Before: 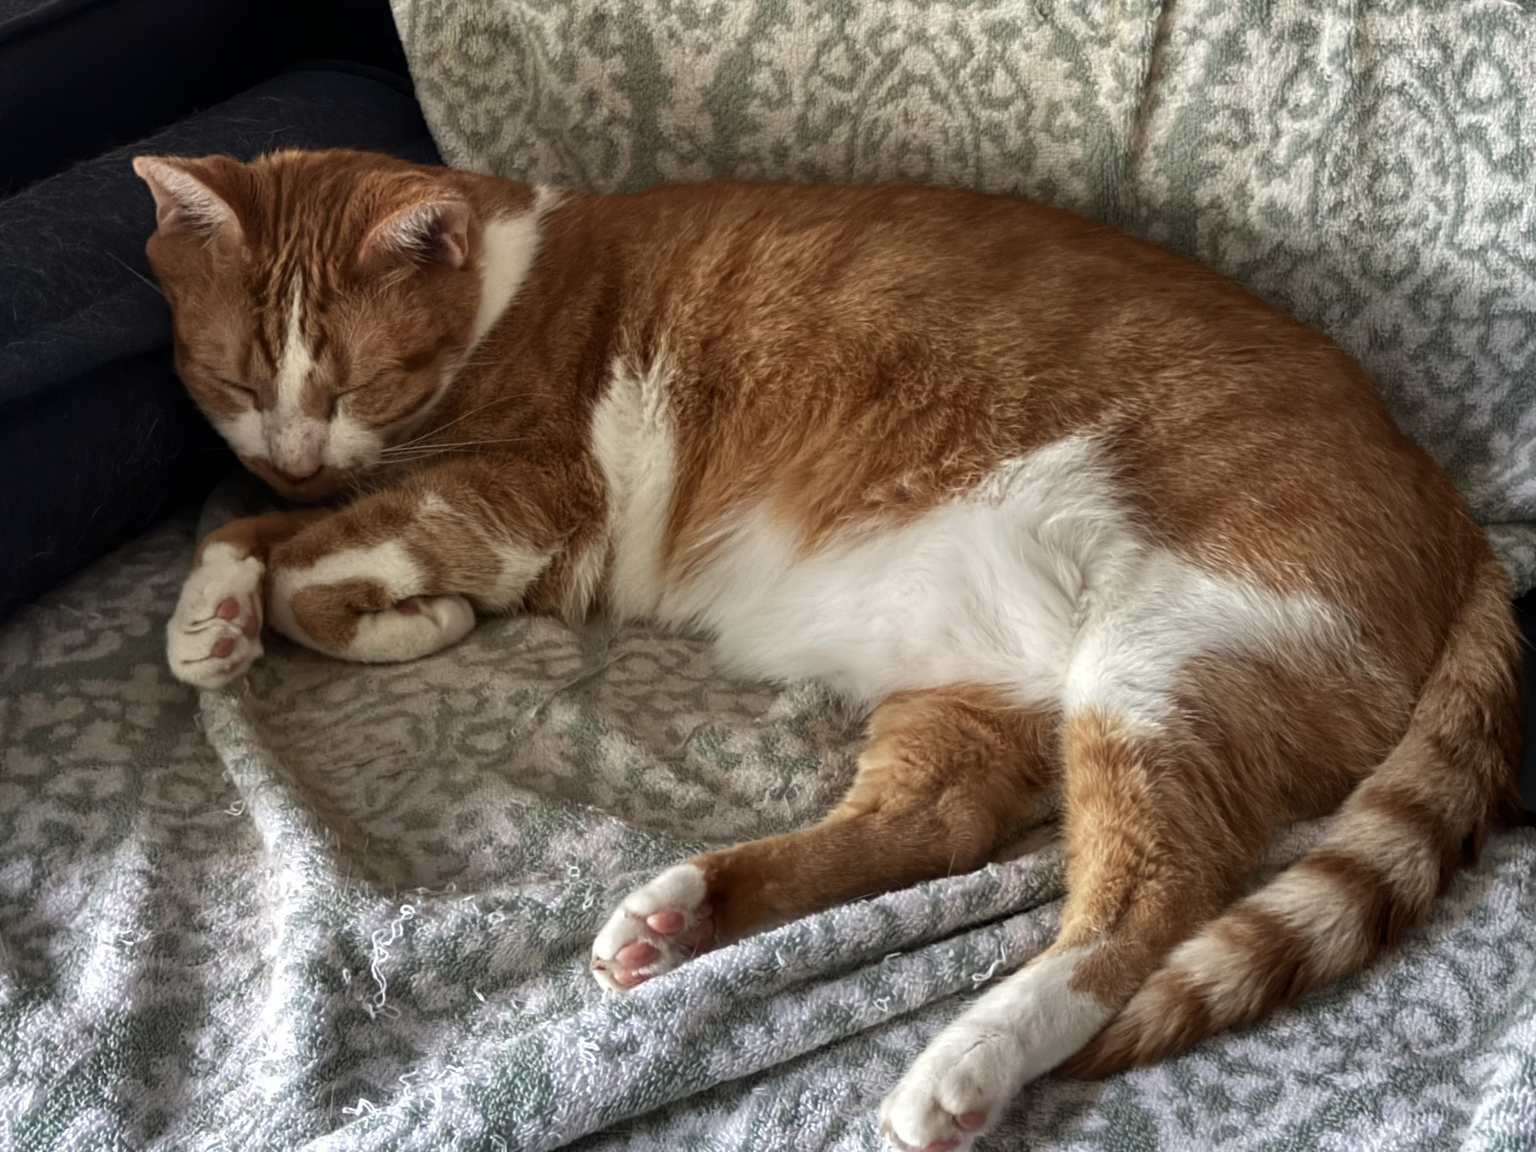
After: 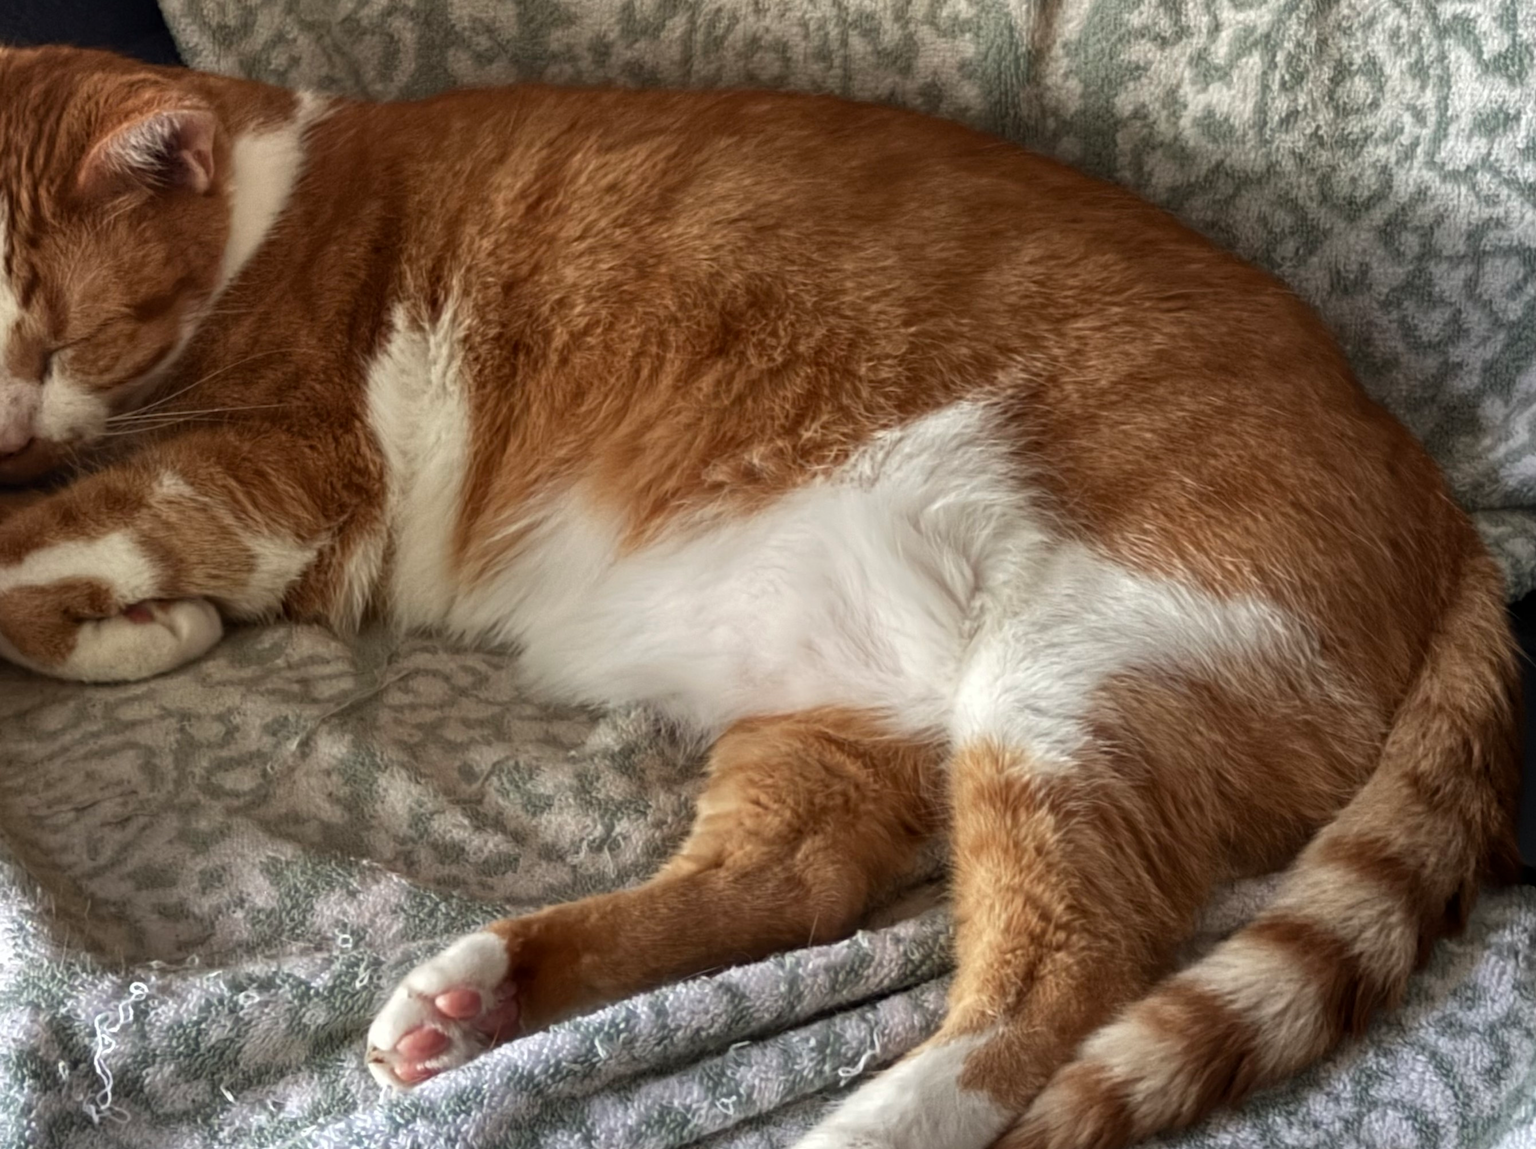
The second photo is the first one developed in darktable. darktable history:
crop: left 19.268%, top 9.761%, right 0%, bottom 9.713%
